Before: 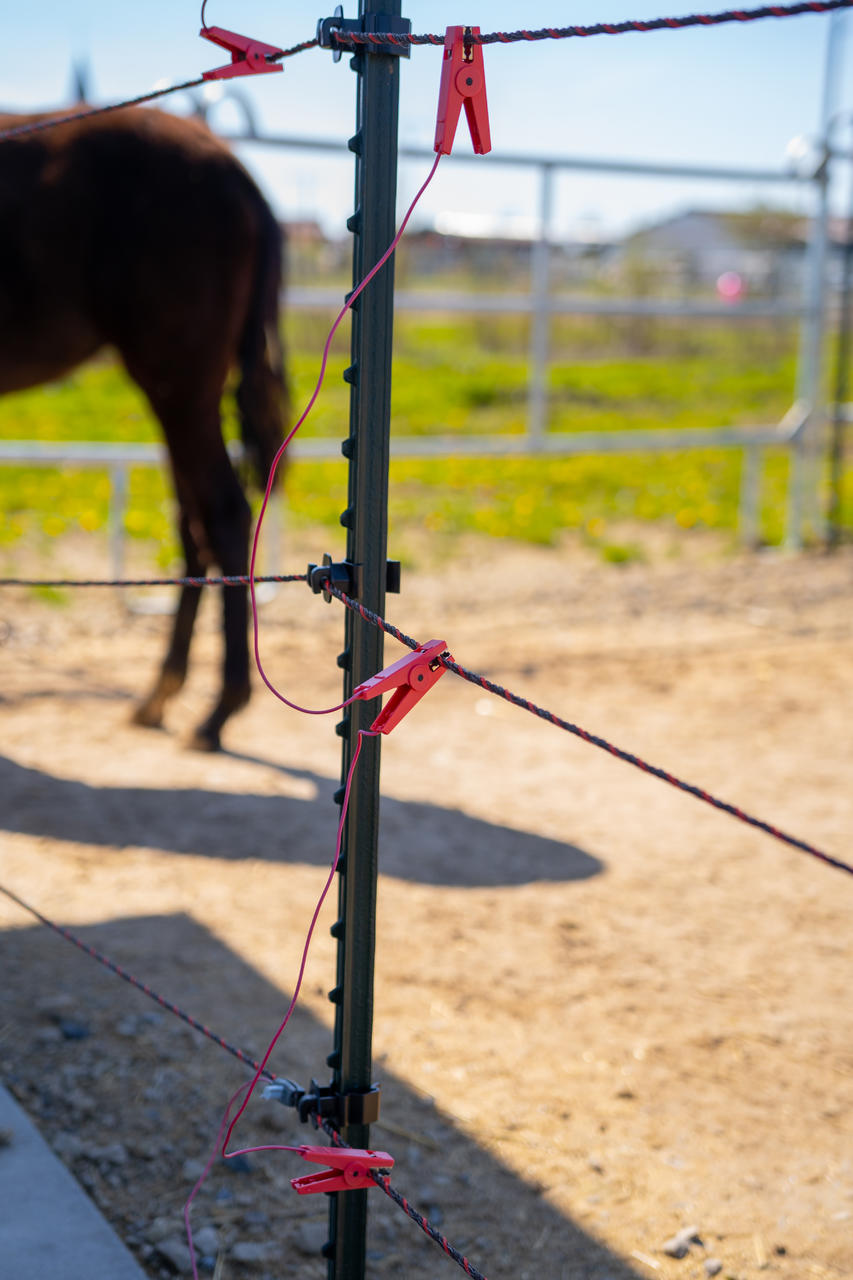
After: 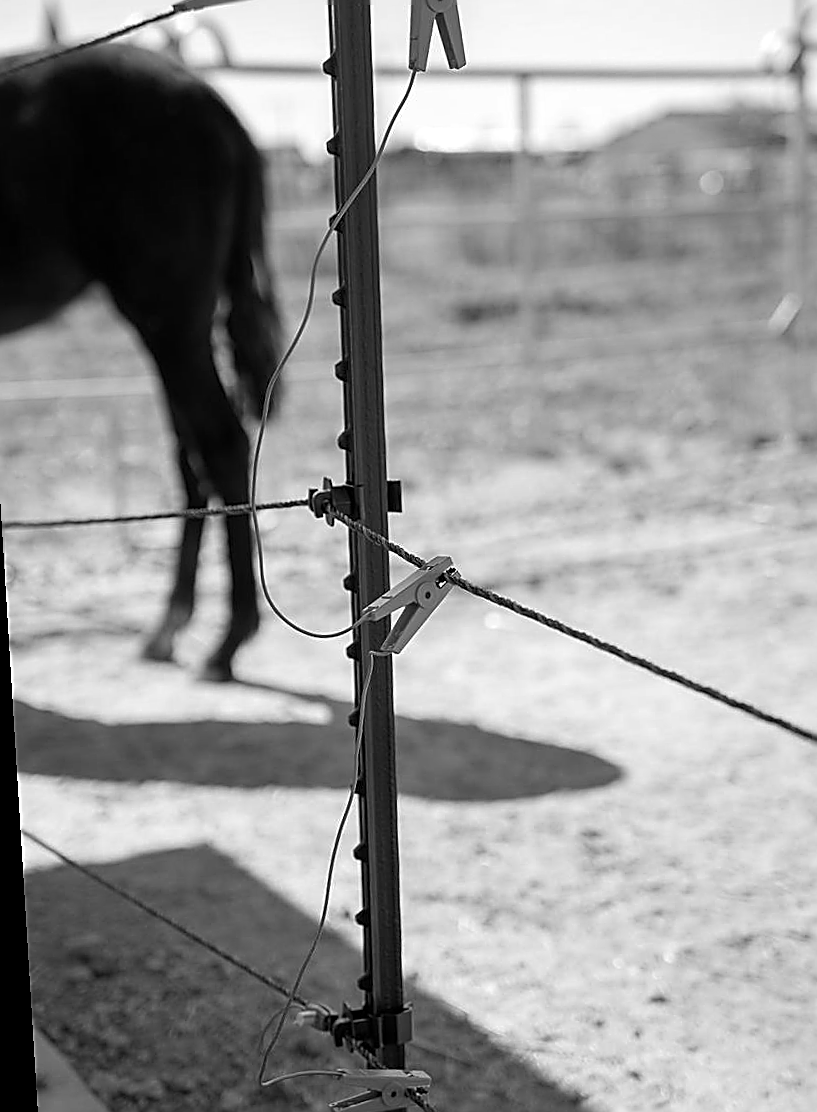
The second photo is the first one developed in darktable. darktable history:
monochrome: on, module defaults
crop and rotate: right 5.167%
levels: levels [0, 0.51, 1]
rotate and perspective: rotation -3.52°, crop left 0.036, crop right 0.964, crop top 0.081, crop bottom 0.919
exposure: exposure 0.161 EV, compensate highlight preservation false
white balance: red 0.974, blue 1.044
sharpen: radius 1.685, amount 1.294
